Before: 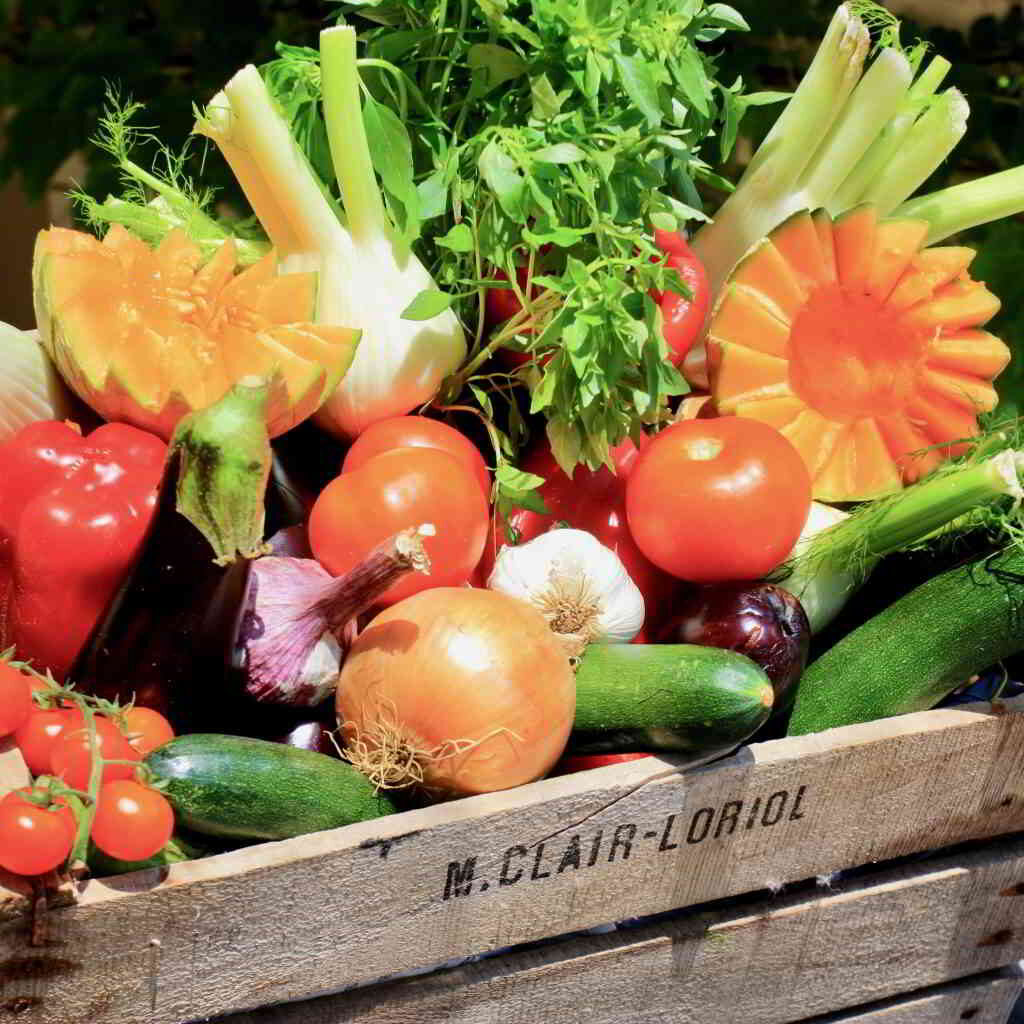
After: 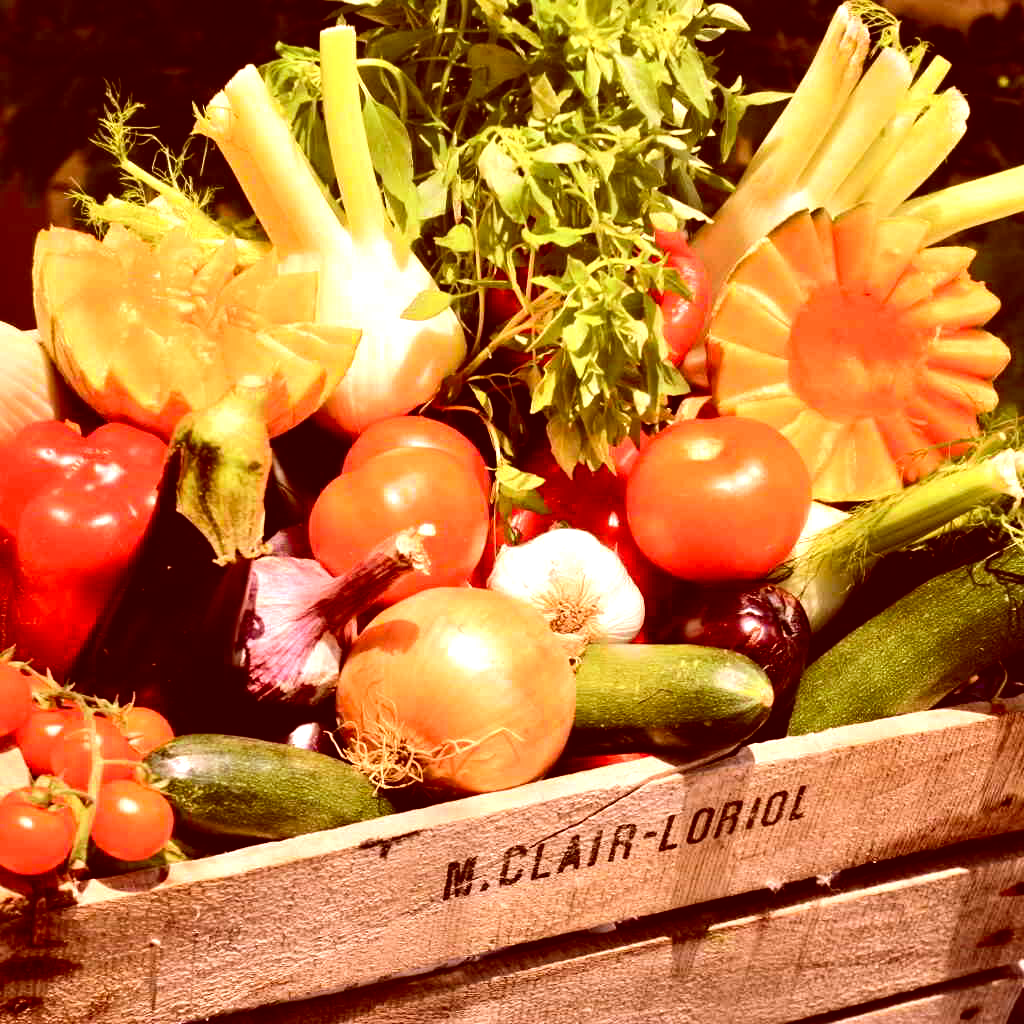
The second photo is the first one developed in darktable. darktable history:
tone equalizer: -8 EV -0.75 EV, -7 EV -0.7 EV, -6 EV -0.6 EV, -5 EV -0.4 EV, -3 EV 0.4 EV, -2 EV 0.6 EV, -1 EV 0.7 EV, +0 EV 0.75 EV, edges refinement/feathering 500, mask exposure compensation -1.57 EV, preserve details no
color correction: highlights a* 9.03, highlights b* 8.71, shadows a* 40, shadows b* 40, saturation 0.8
color balance rgb: shadows lift › luminance -5%, shadows lift › chroma 1.1%, shadows lift › hue 219°, power › luminance 10%, power › chroma 2.83%, power › hue 60°, highlights gain › chroma 4.52%, highlights gain › hue 33.33°, saturation formula JzAzBz (2021)
